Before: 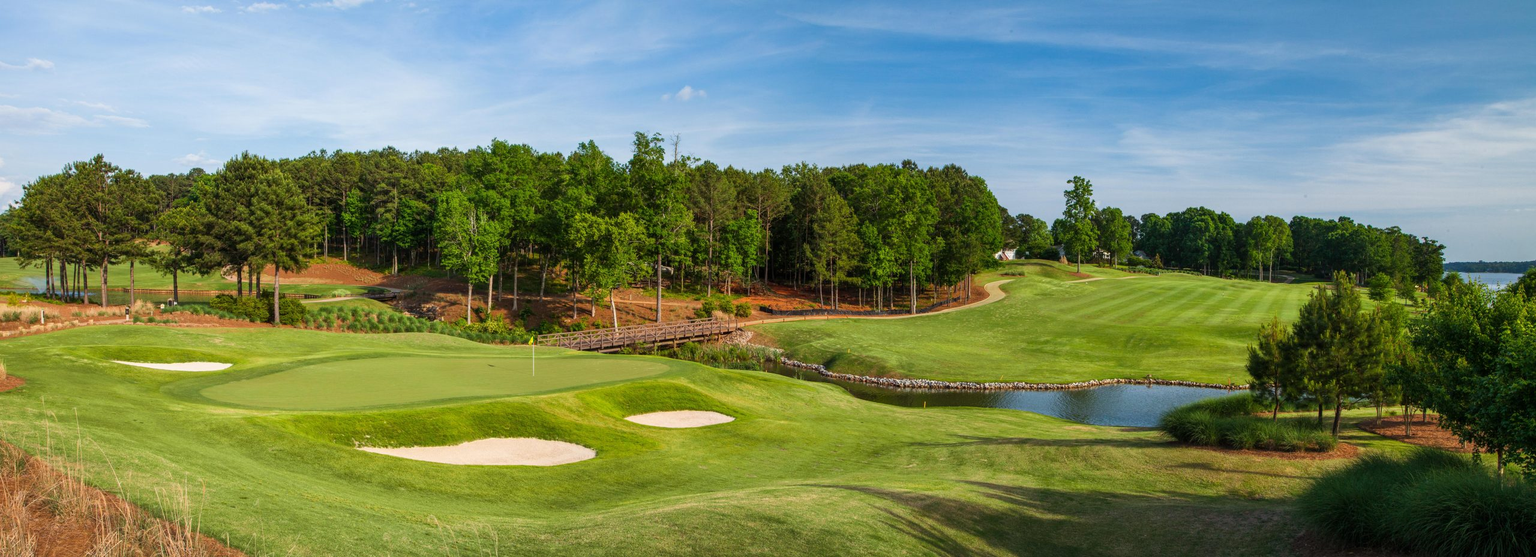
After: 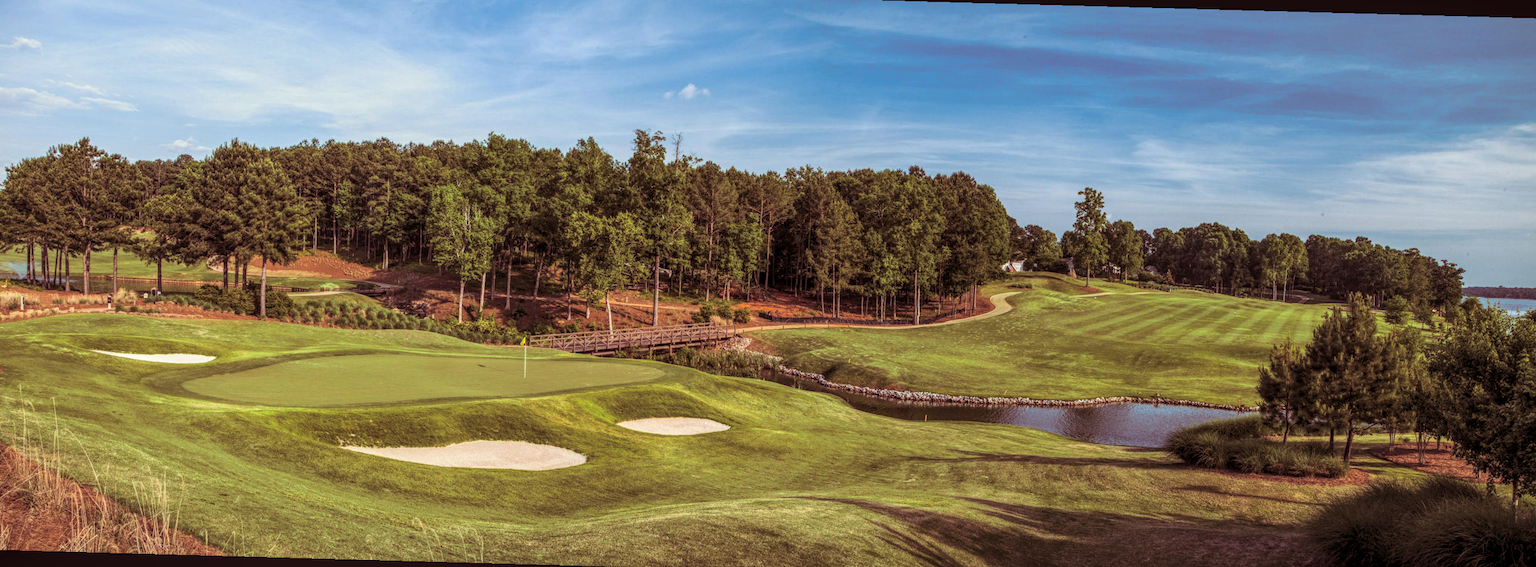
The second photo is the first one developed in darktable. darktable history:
local contrast: highlights 74%, shadows 55%, detail 176%, midtone range 0.207
split-toning: on, module defaults
vignetting: fall-off start 97.23%, saturation -0.024, center (-0.033, -0.042), width/height ratio 1.179, unbound false
rotate and perspective: rotation 1.57°, crop left 0.018, crop right 0.982, crop top 0.039, crop bottom 0.961
